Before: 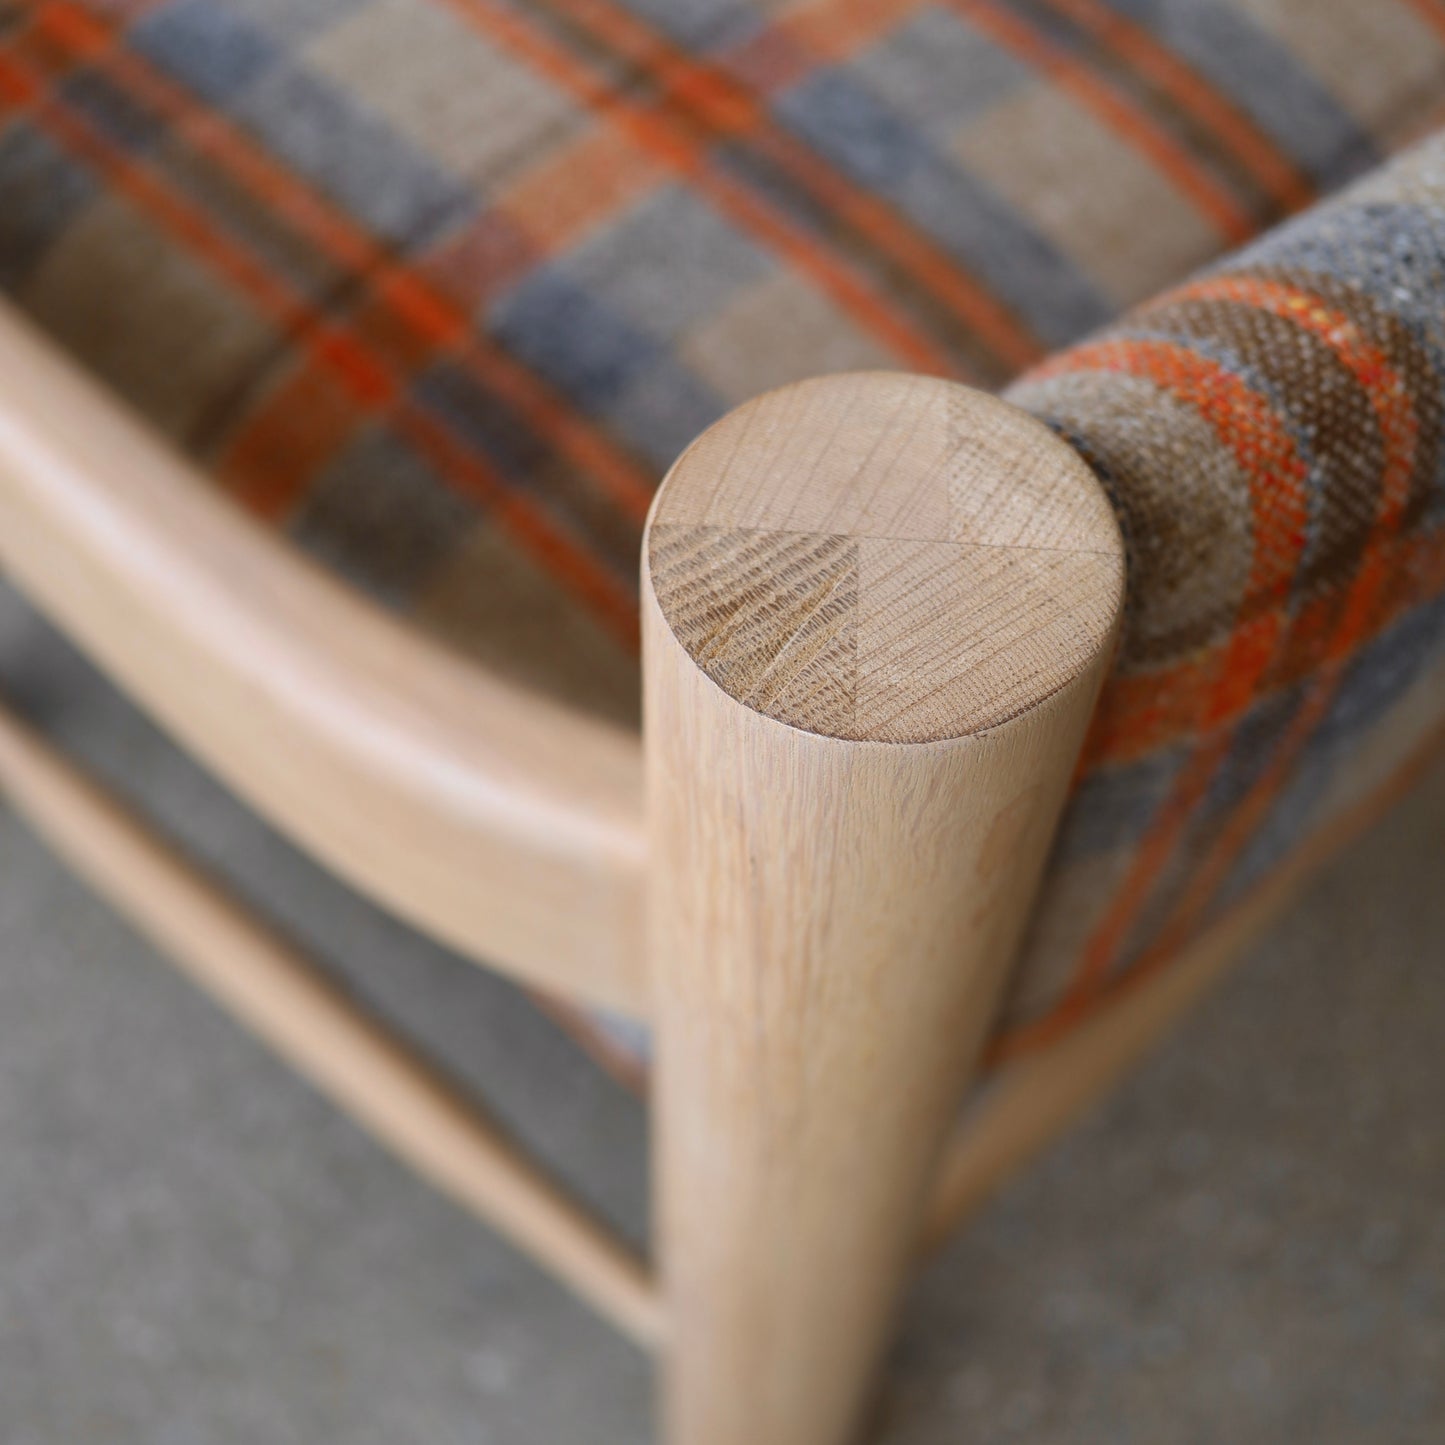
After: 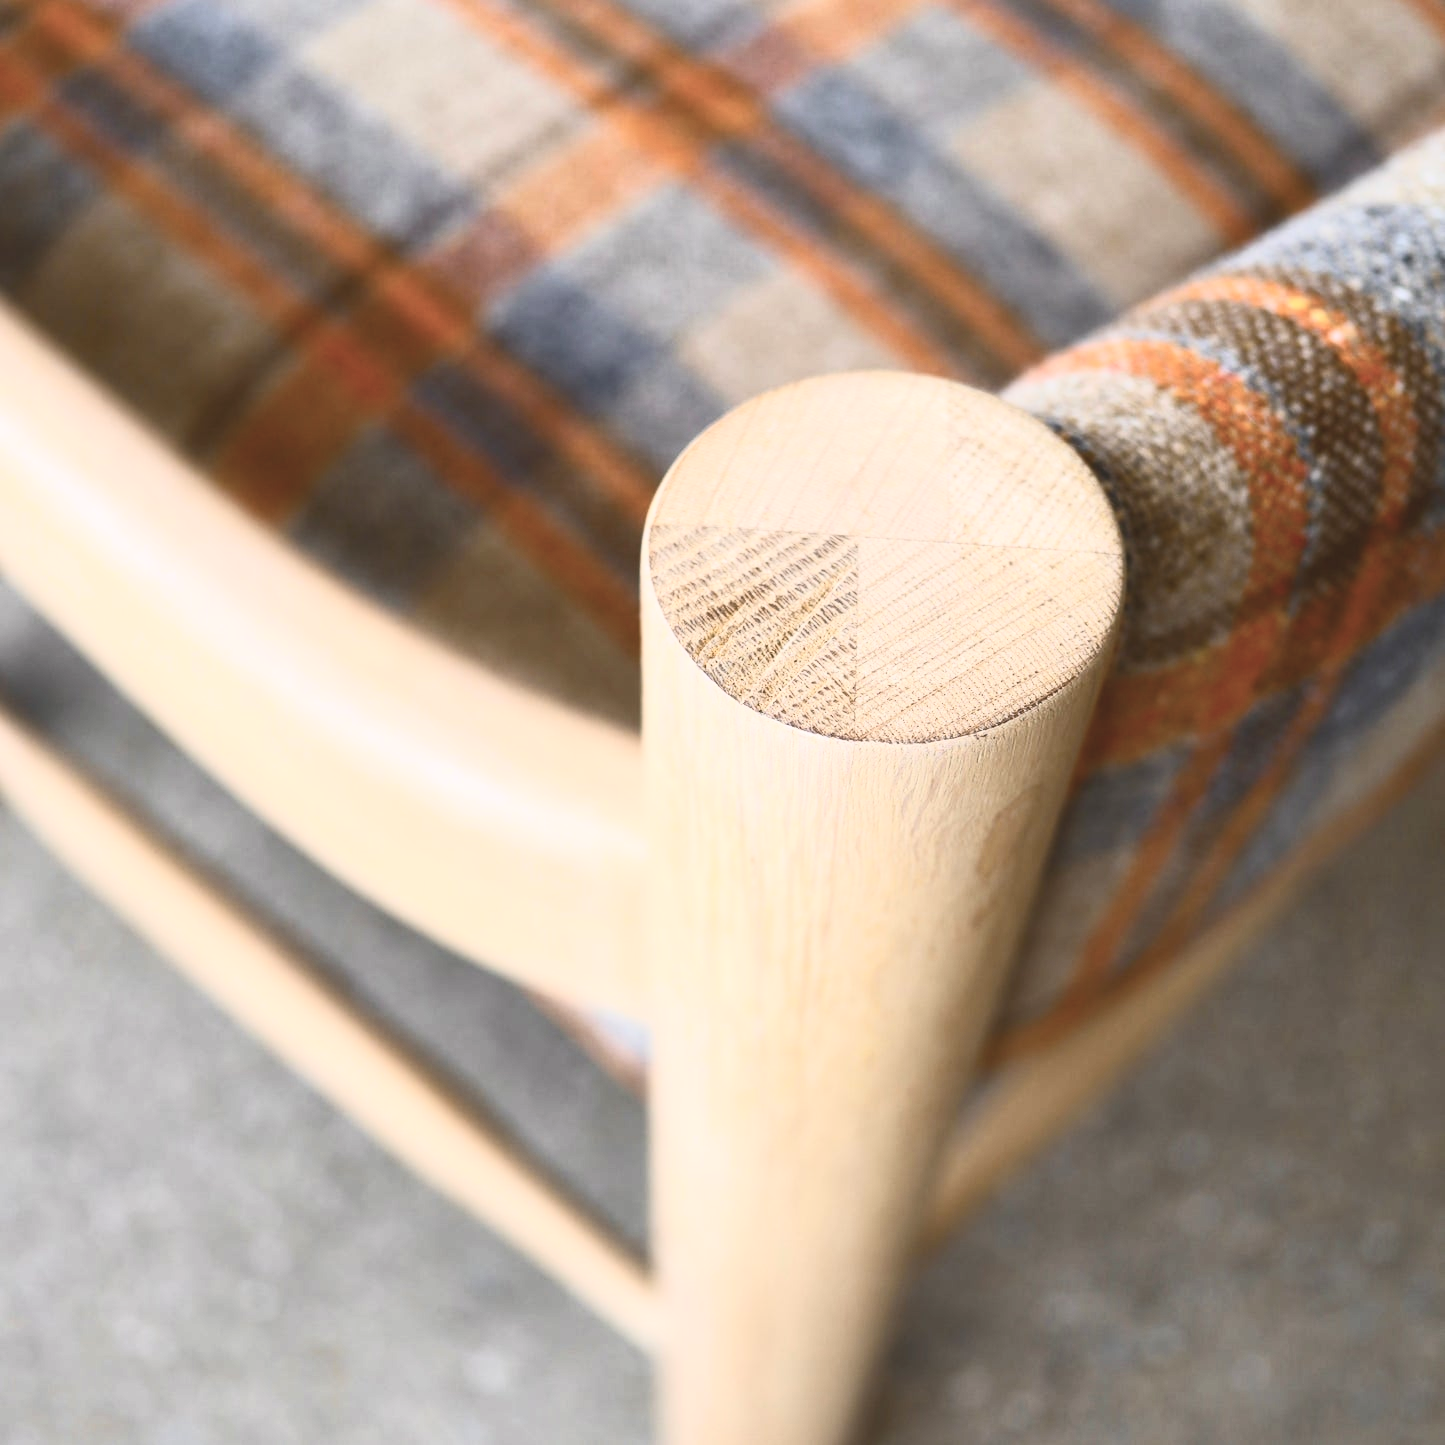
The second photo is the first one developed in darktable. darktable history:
color balance rgb: linear chroma grading › global chroma 19.854%, perceptual saturation grading › global saturation 0.301%, global vibrance 50.258%
contrast brightness saturation: contrast 0.572, brightness 0.573, saturation -0.342
